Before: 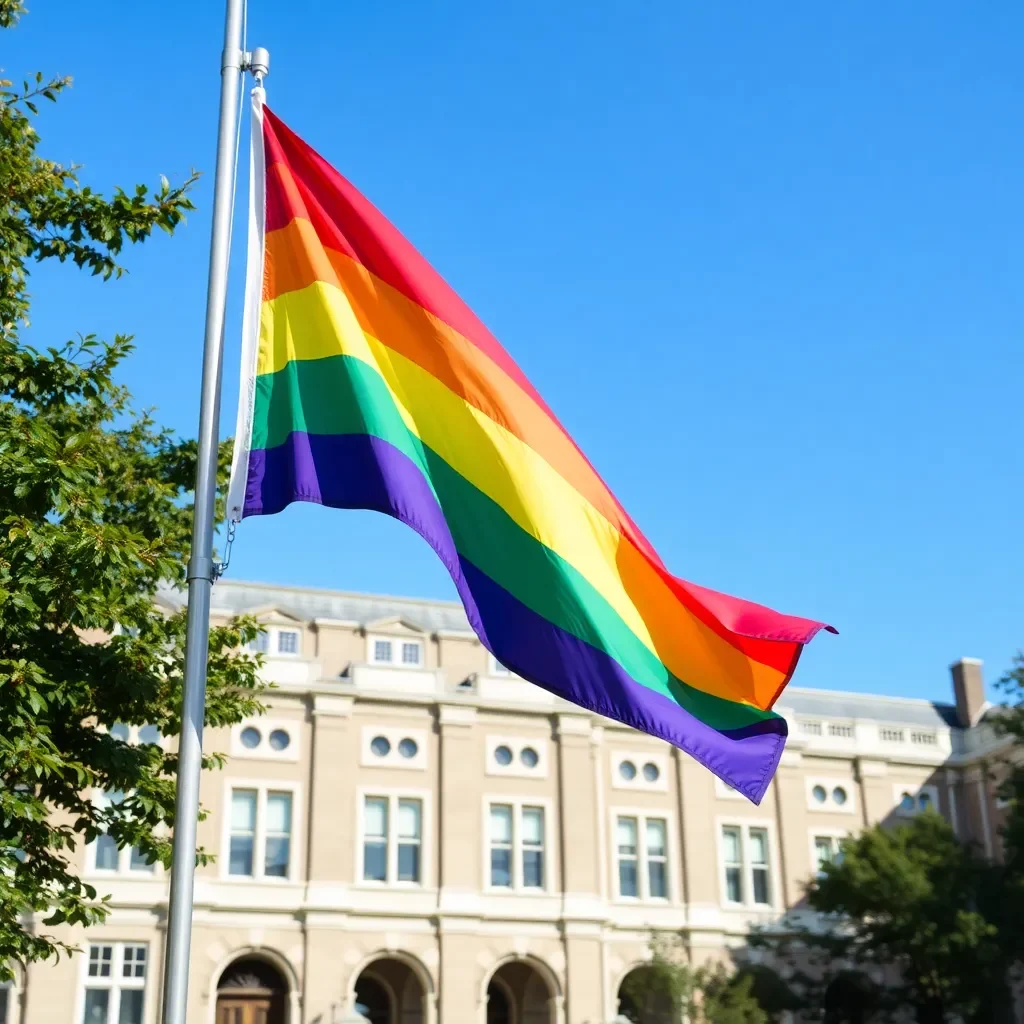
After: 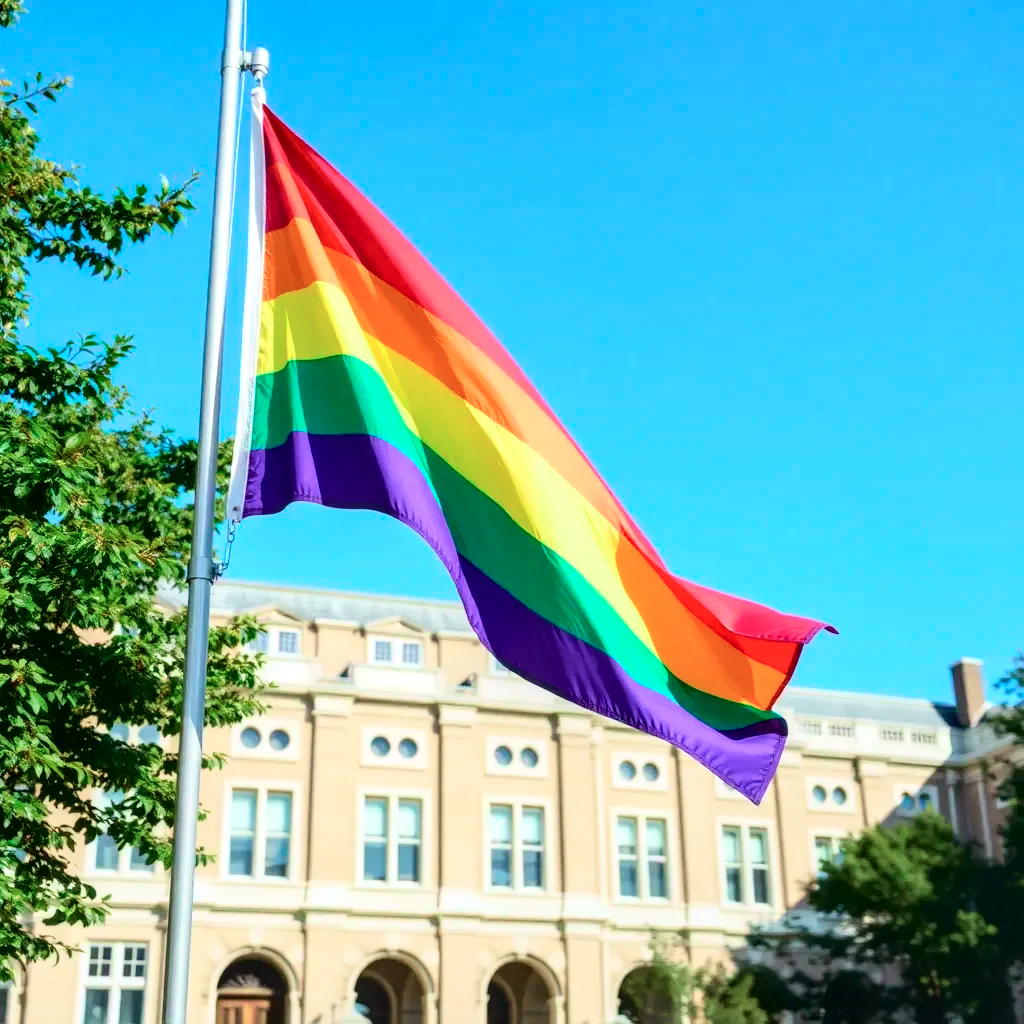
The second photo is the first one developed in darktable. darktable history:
tone curve: curves: ch0 [(0, 0) (0.051, 0.027) (0.096, 0.071) (0.219, 0.248) (0.428, 0.52) (0.596, 0.713) (0.727, 0.823) (0.859, 0.924) (1, 1)]; ch1 [(0, 0) (0.1, 0.038) (0.318, 0.221) (0.413, 0.325) (0.454, 0.41) (0.493, 0.478) (0.503, 0.501) (0.516, 0.515) (0.548, 0.575) (0.561, 0.596) (0.594, 0.647) (0.666, 0.701) (1, 1)]; ch2 [(0, 0) (0.453, 0.44) (0.479, 0.476) (0.504, 0.5) (0.52, 0.526) (0.557, 0.585) (0.583, 0.608) (0.824, 0.815) (1, 1)], color space Lab, independent channels, preserve colors none
local contrast: on, module defaults
